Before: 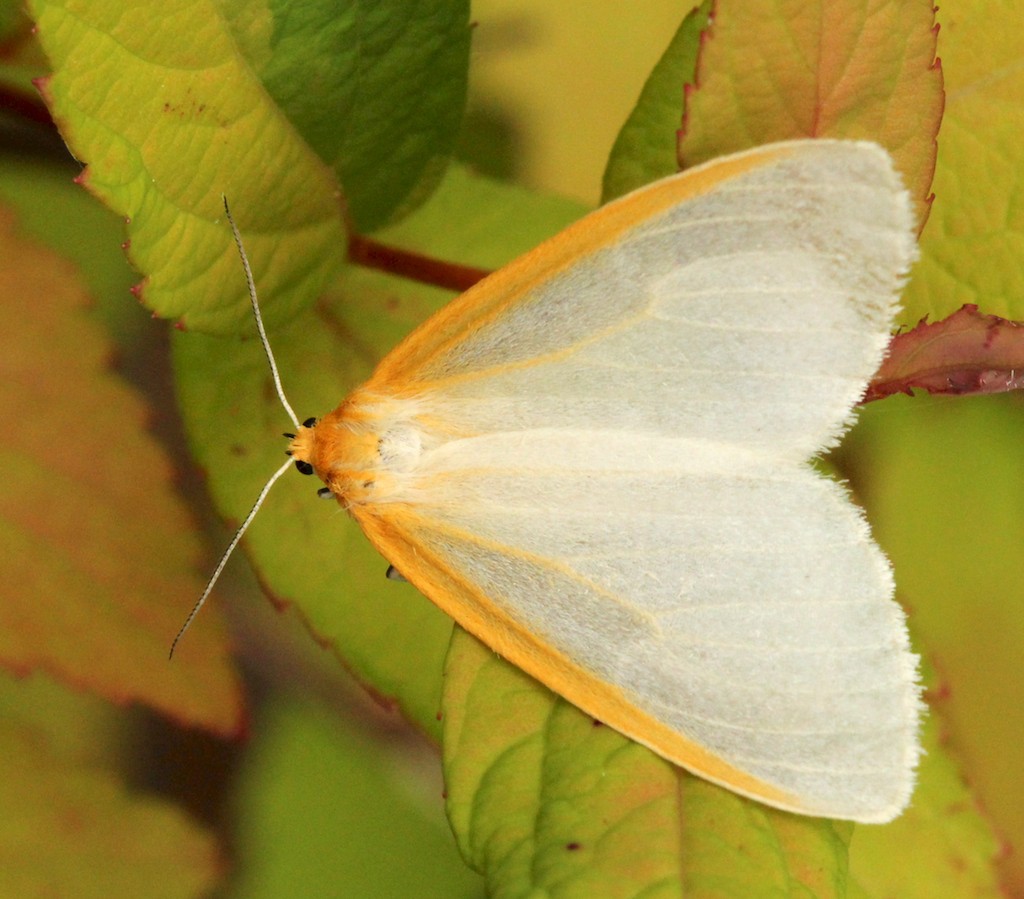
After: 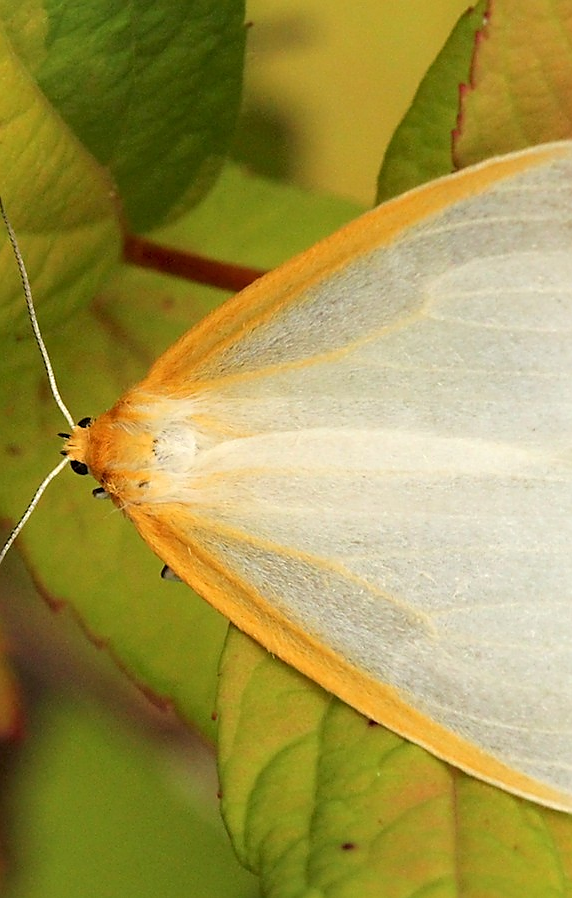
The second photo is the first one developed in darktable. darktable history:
crop: left 22.01%, right 22.122%, bottom 0.012%
sharpen: radius 1.41, amount 1.25, threshold 0.849
